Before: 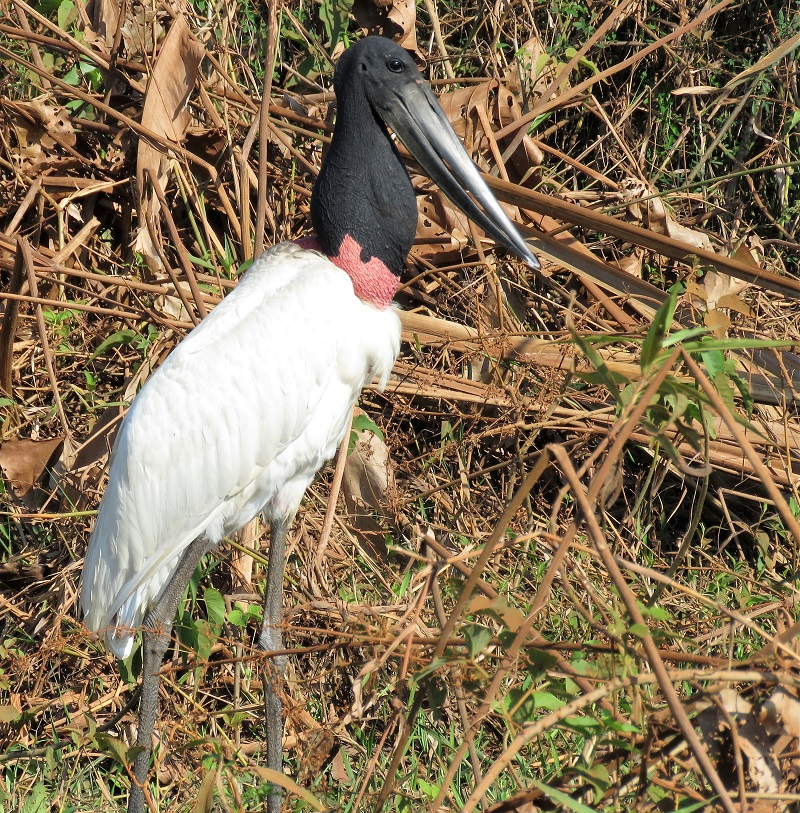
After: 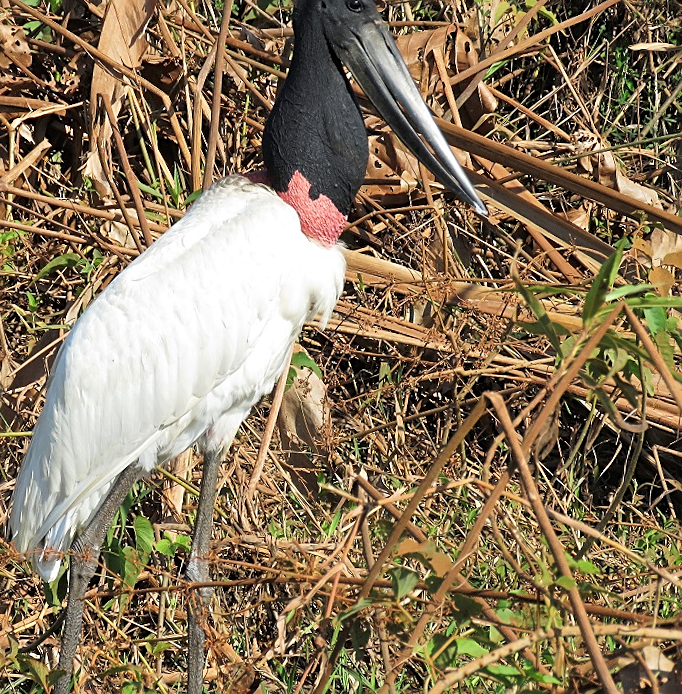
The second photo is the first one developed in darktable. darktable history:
tone curve: curves: ch0 [(0, 0) (0.003, 0.014) (0.011, 0.019) (0.025, 0.028) (0.044, 0.044) (0.069, 0.069) (0.1, 0.1) (0.136, 0.131) (0.177, 0.168) (0.224, 0.206) (0.277, 0.255) (0.335, 0.309) (0.399, 0.374) (0.468, 0.452) (0.543, 0.535) (0.623, 0.623) (0.709, 0.72) (0.801, 0.815) (0.898, 0.898) (1, 1)], preserve colors none
sharpen: on, module defaults
crop and rotate: angle -3.27°, left 5.211%, top 5.211%, right 4.607%, bottom 4.607%
